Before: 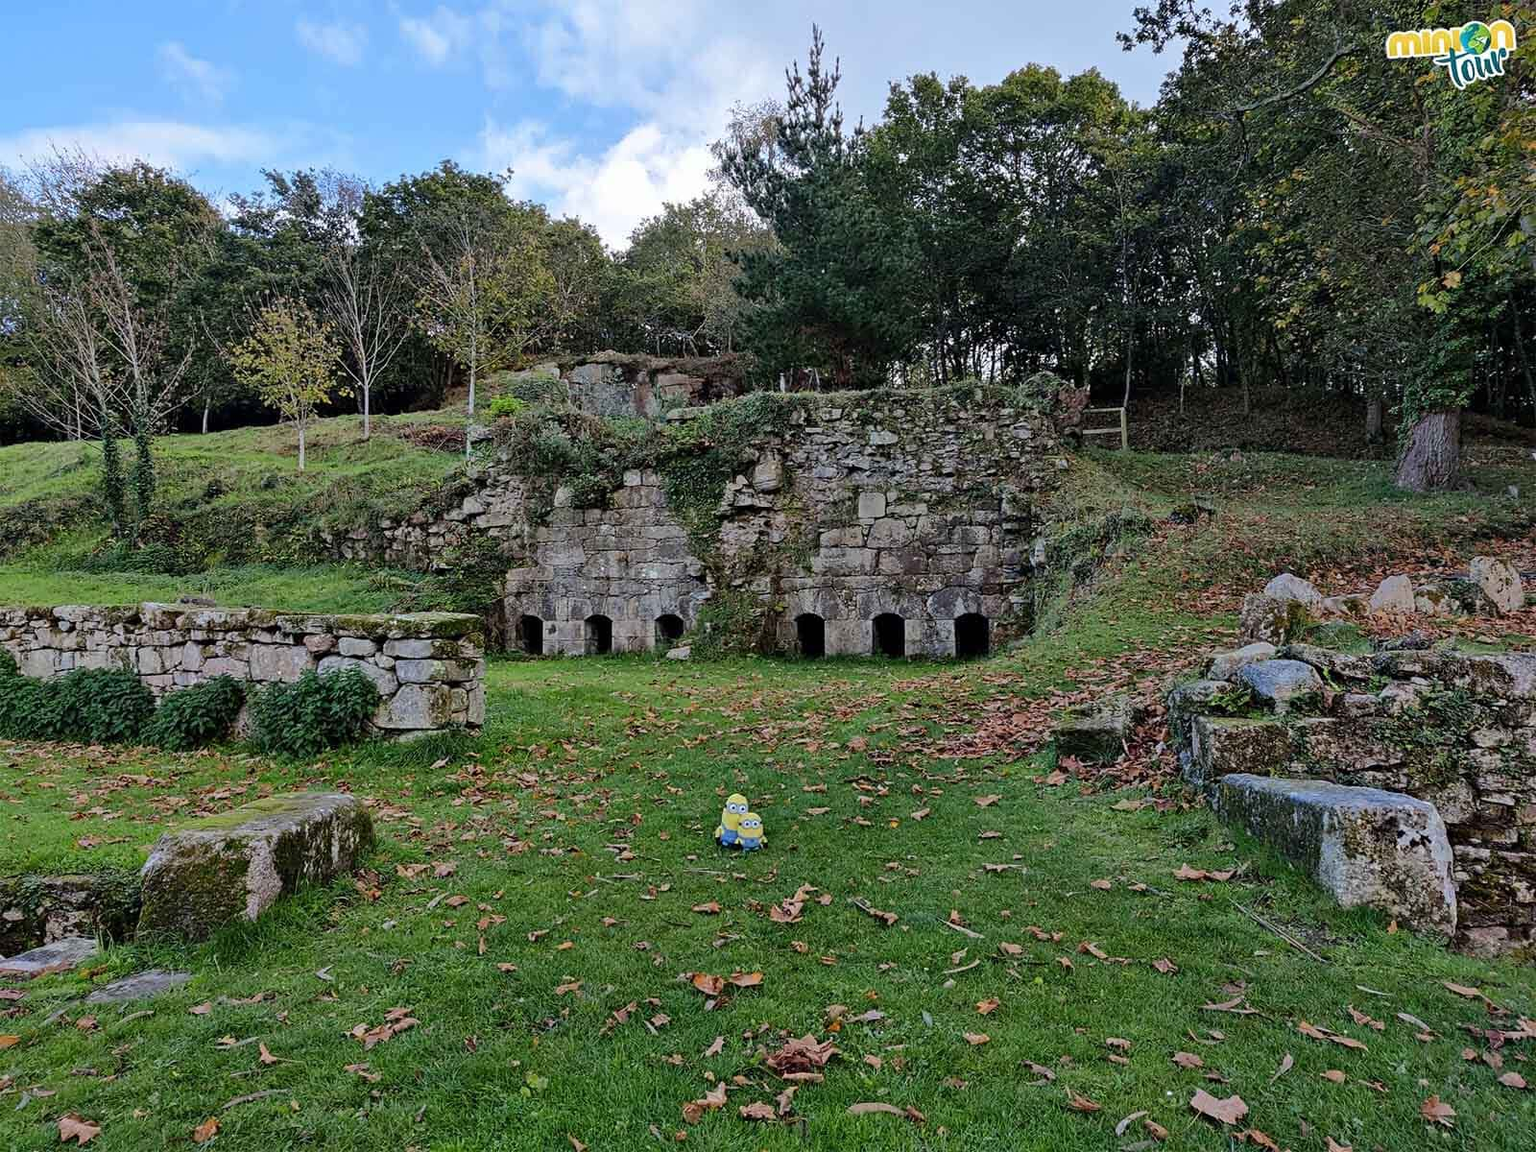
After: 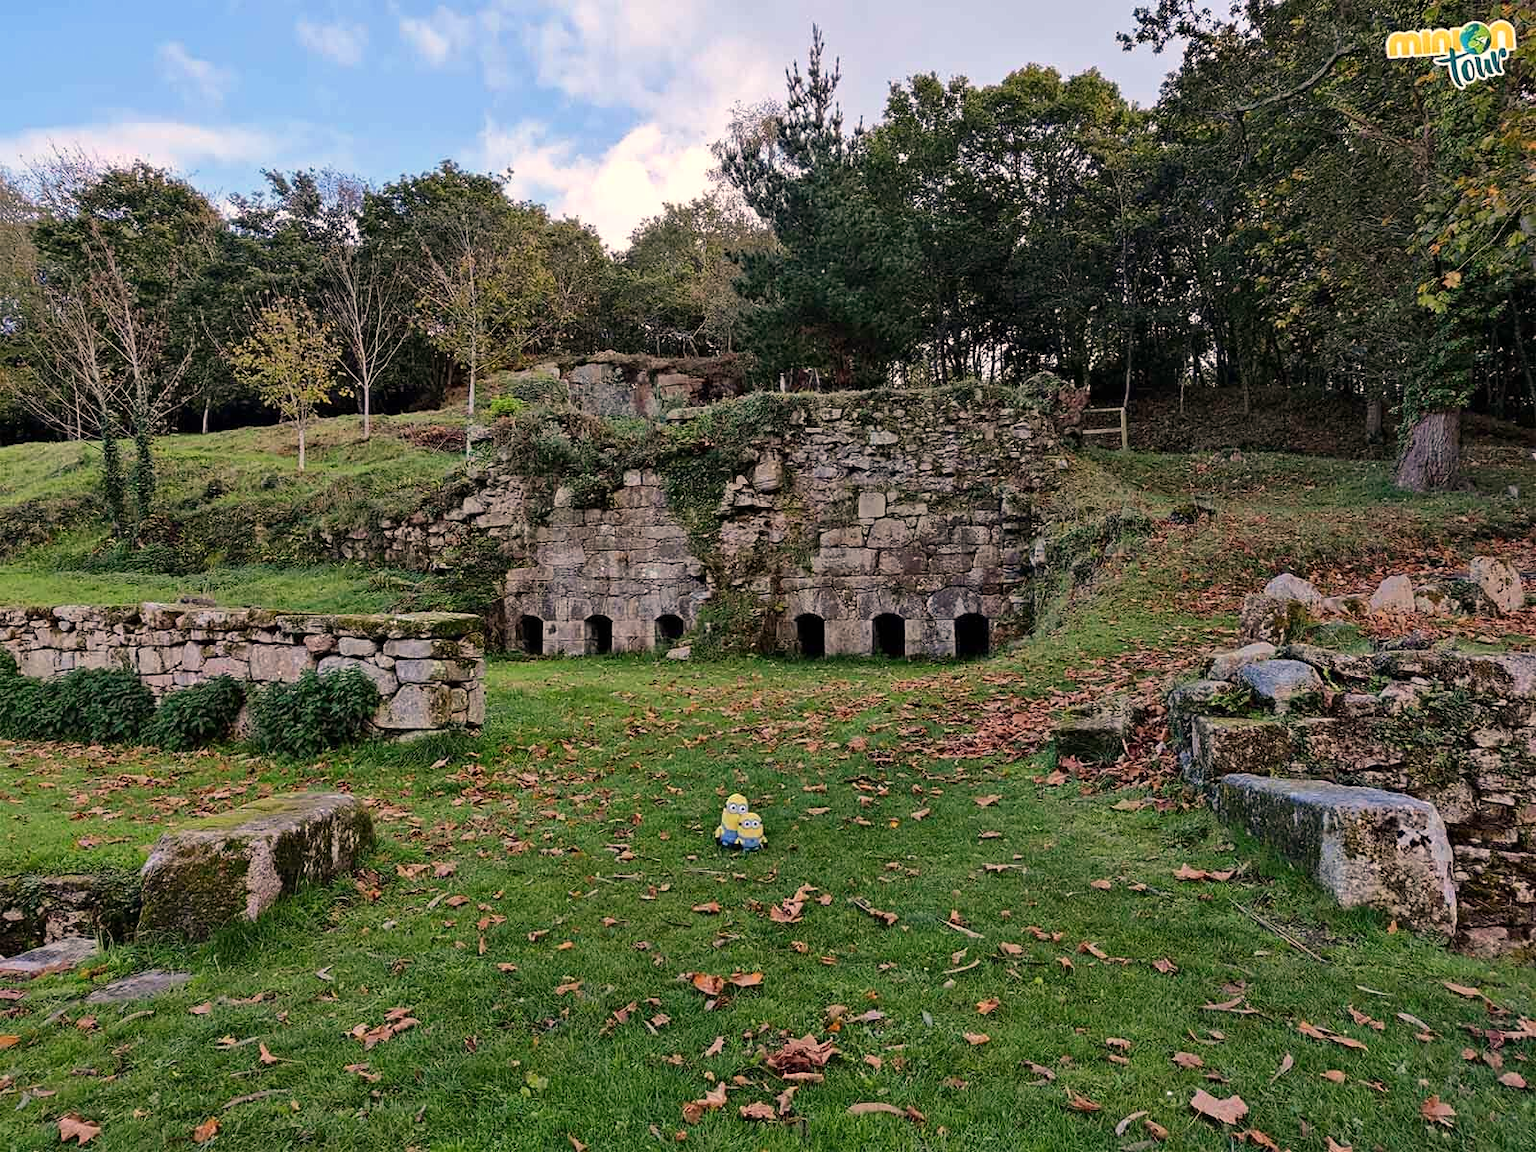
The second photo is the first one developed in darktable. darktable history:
white balance: red 1.127, blue 0.943
contrast brightness saturation: contrast 0.07
exposure: compensate highlight preservation false
